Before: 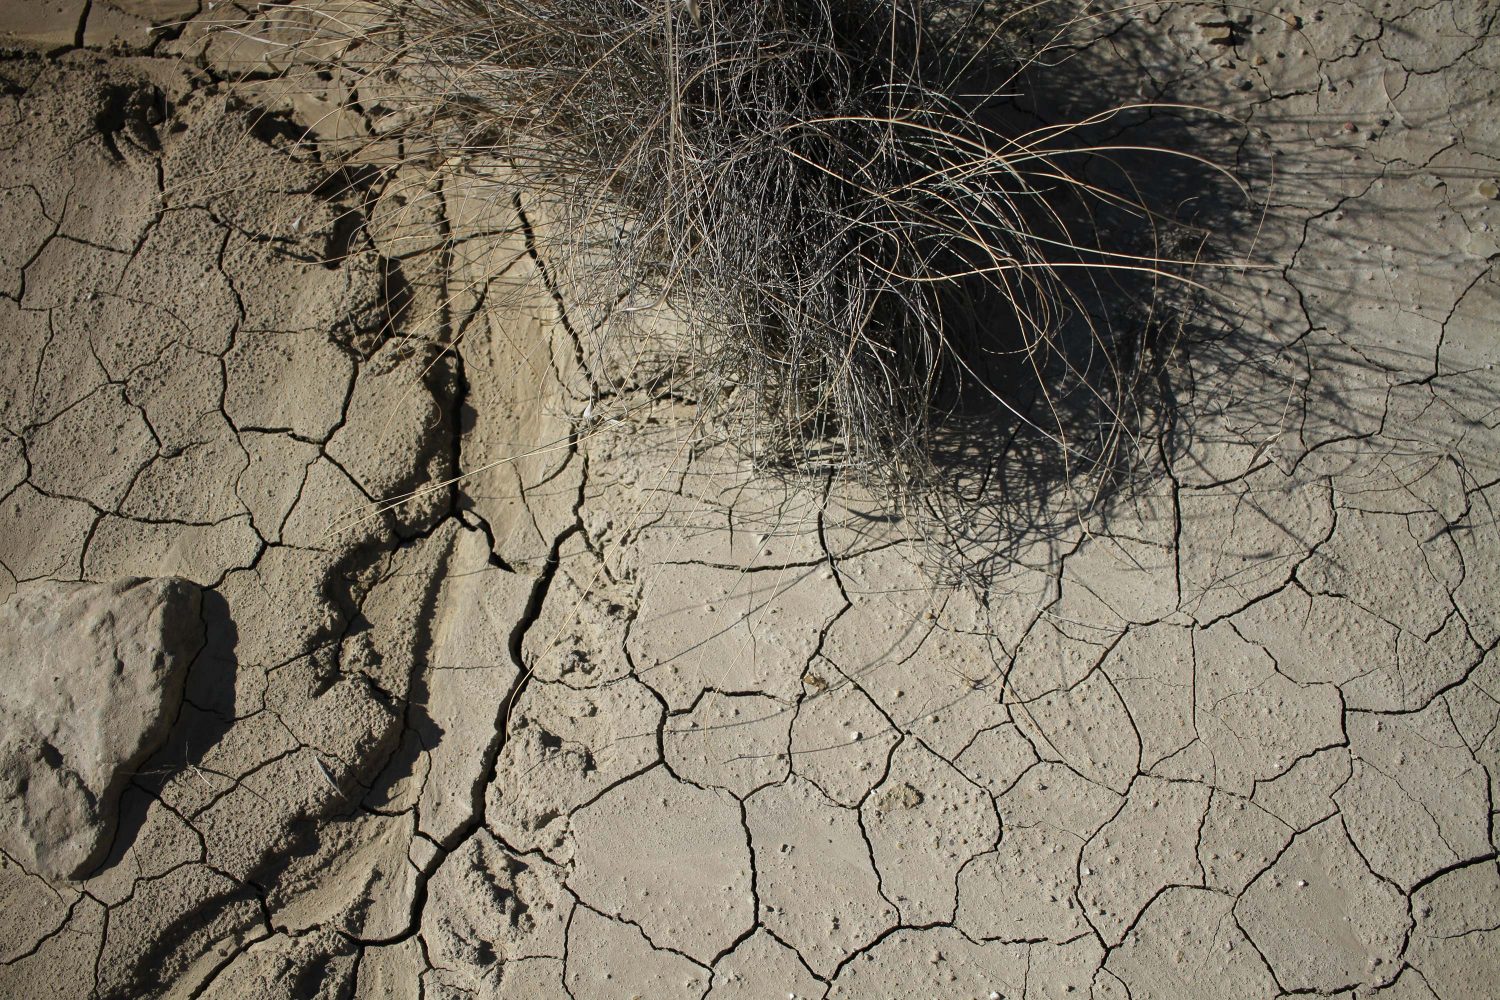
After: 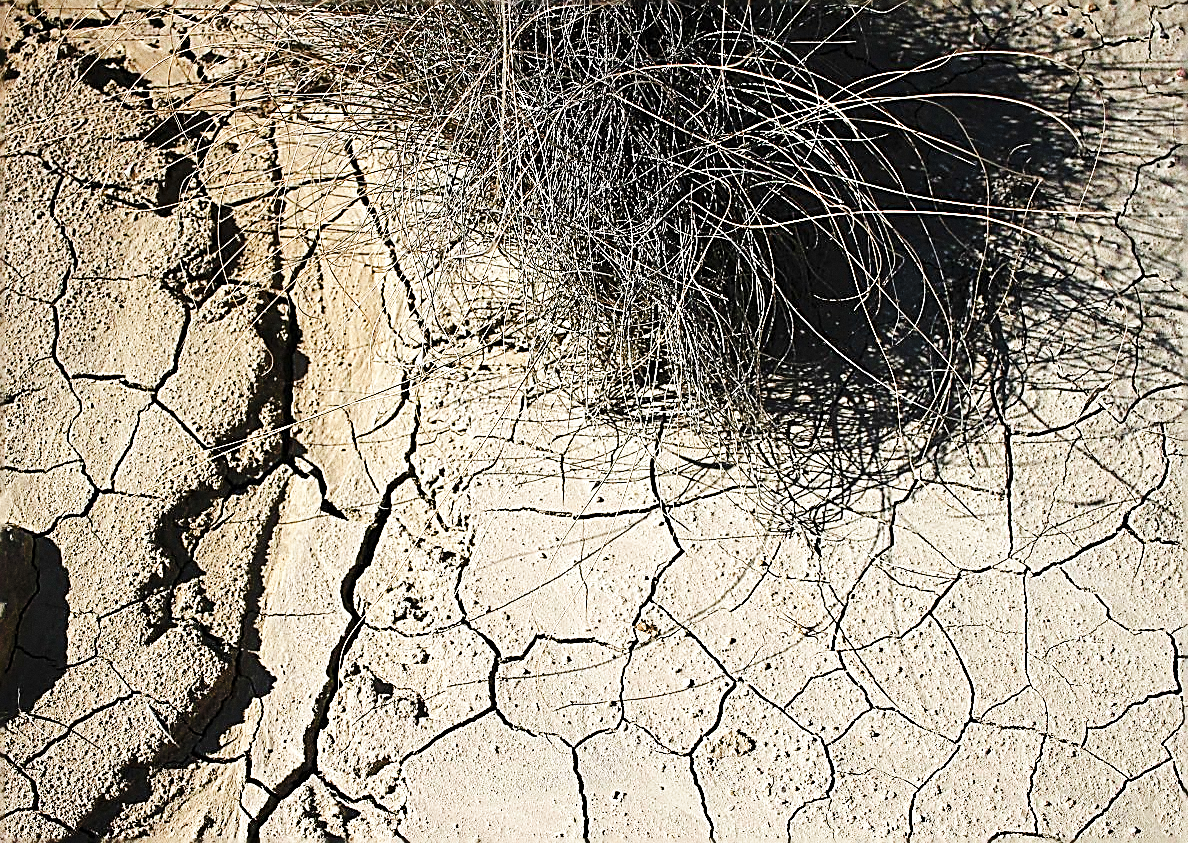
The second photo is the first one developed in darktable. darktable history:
grain: coarseness 0.09 ISO, strength 40%
sharpen: amount 1.861
base curve: curves: ch0 [(0, 0) (0.036, 0.025) (0.121, 0.166) (0.206, 0.329) (0.605, 0.79) (1, 1)], preserve colors none
color zones: curves: ch1 [(0.235, 0.558) (0.75, 0.5)]; ch2 [(0.25, 0.462) (0.749, 0.457)], mix 25.94%
crop: left 11.225%, top 5.381%, right 9.565%, bottom 10.314%
exposure: black level correction 0, exposure 0.7 EV, compensate exposure bias true, compensate highlight preservation false
